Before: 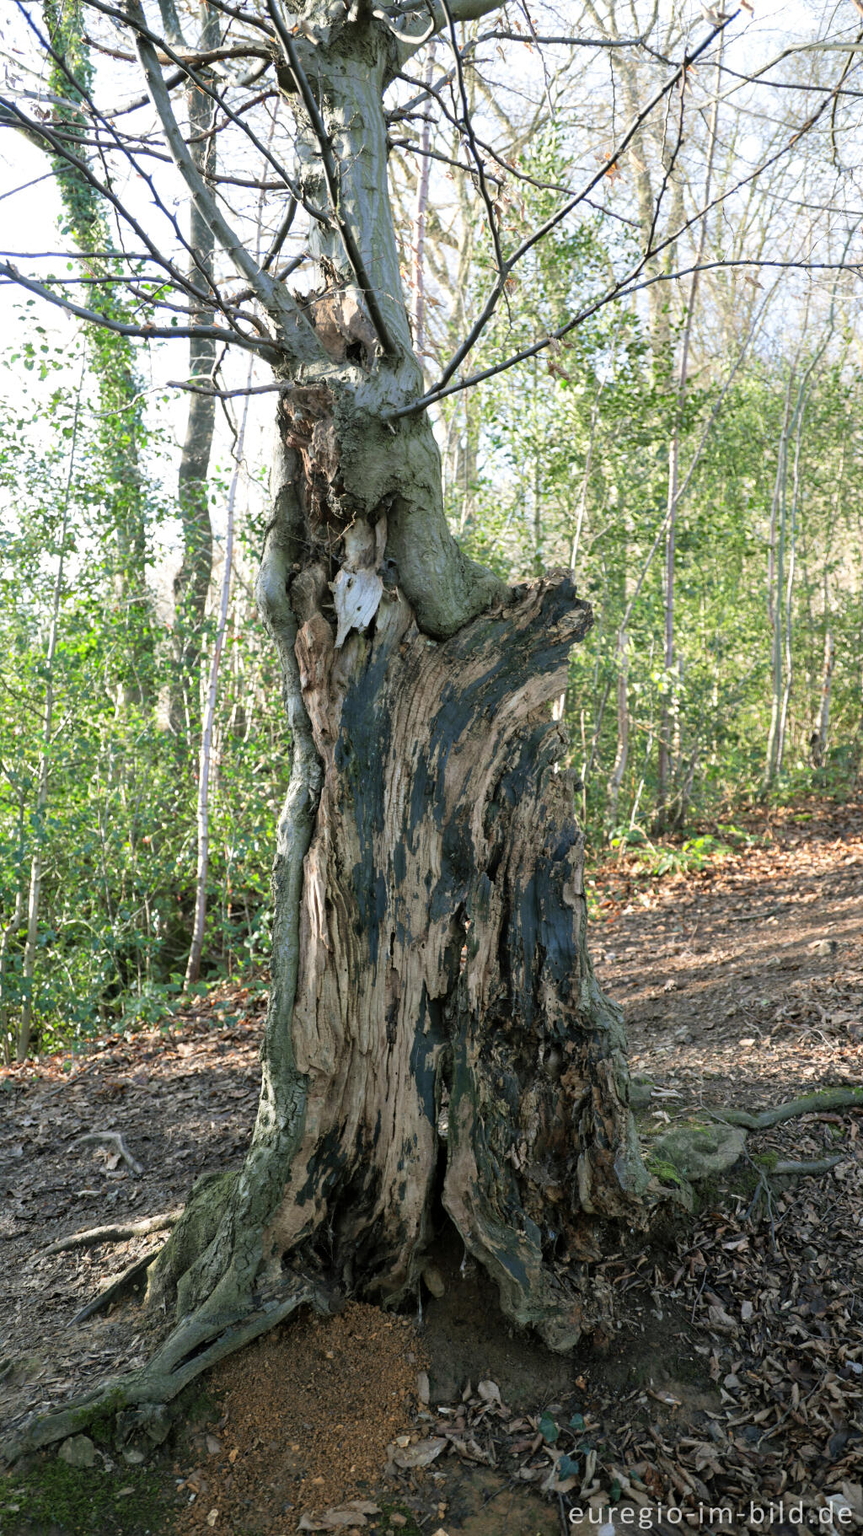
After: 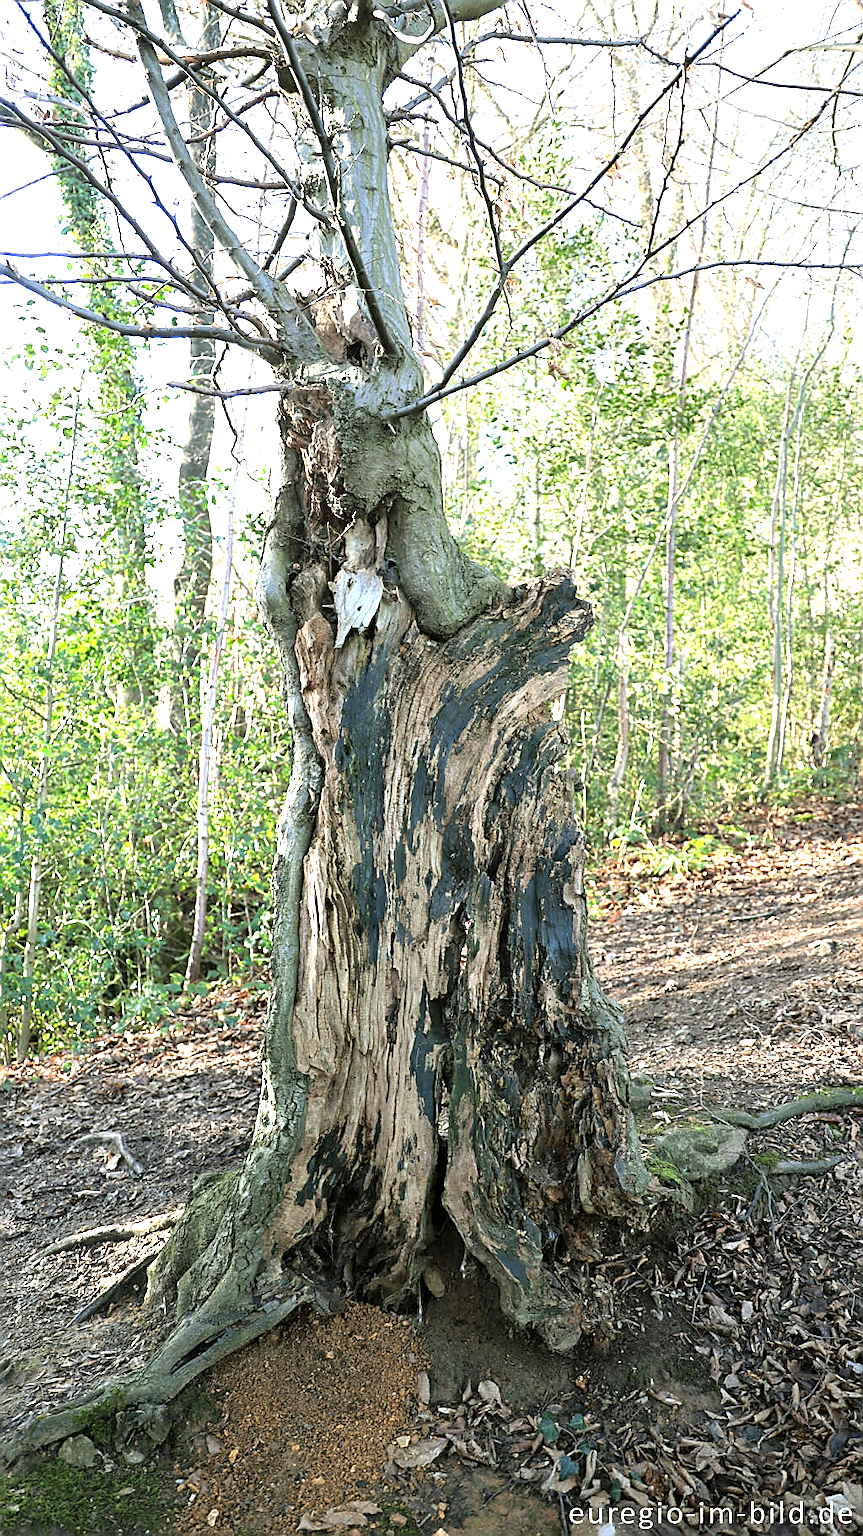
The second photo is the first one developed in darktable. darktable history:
exposure: black level correction 0, exposure 1 EV, compensate exposure bias true, compensate highlight preservation false
sharpen: radius 1.408, amount 1.261, threshold 0.806
